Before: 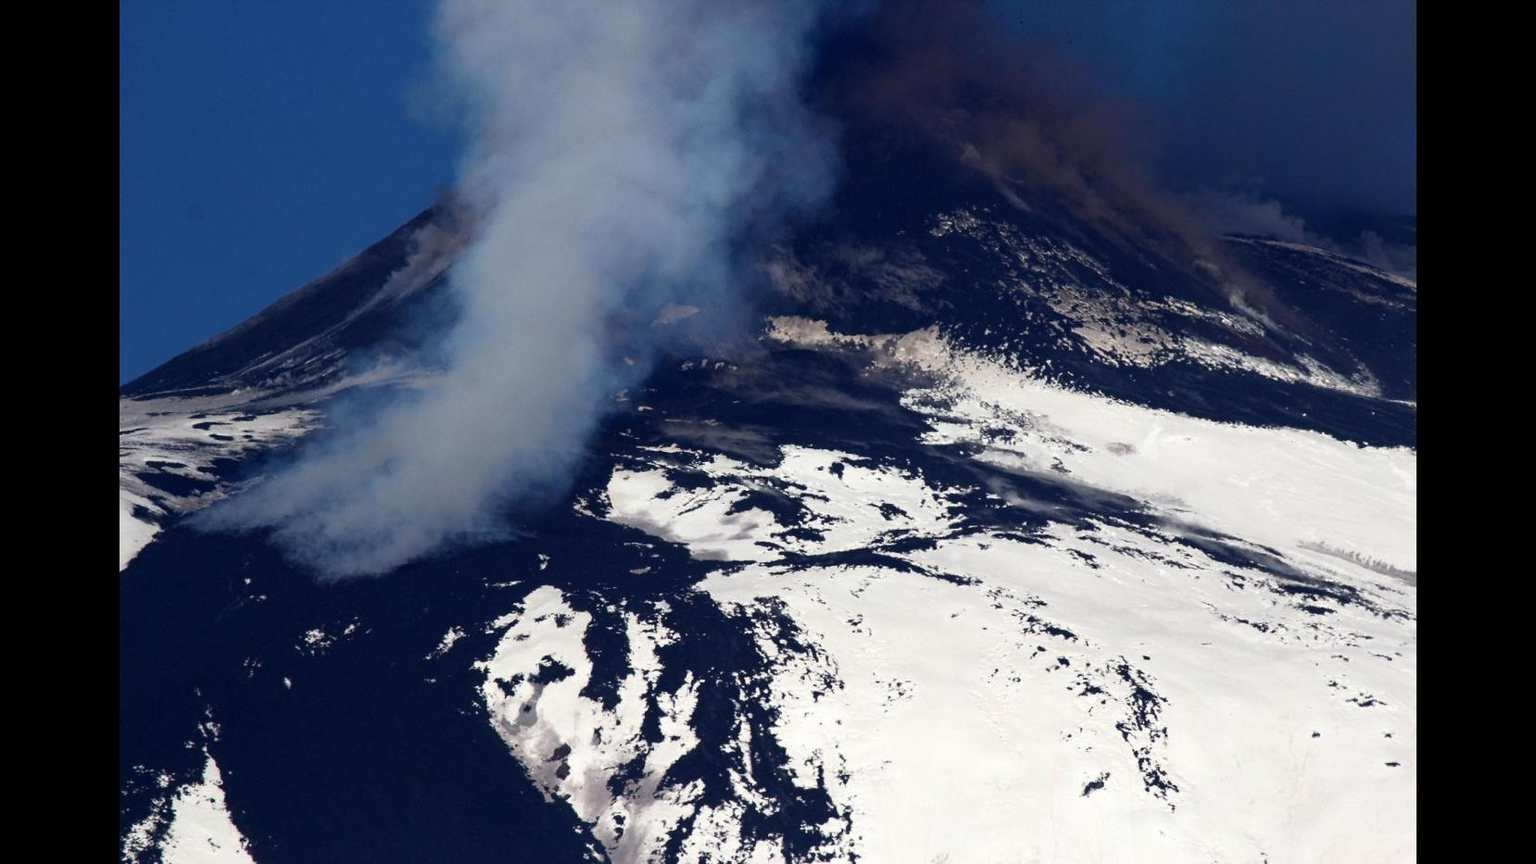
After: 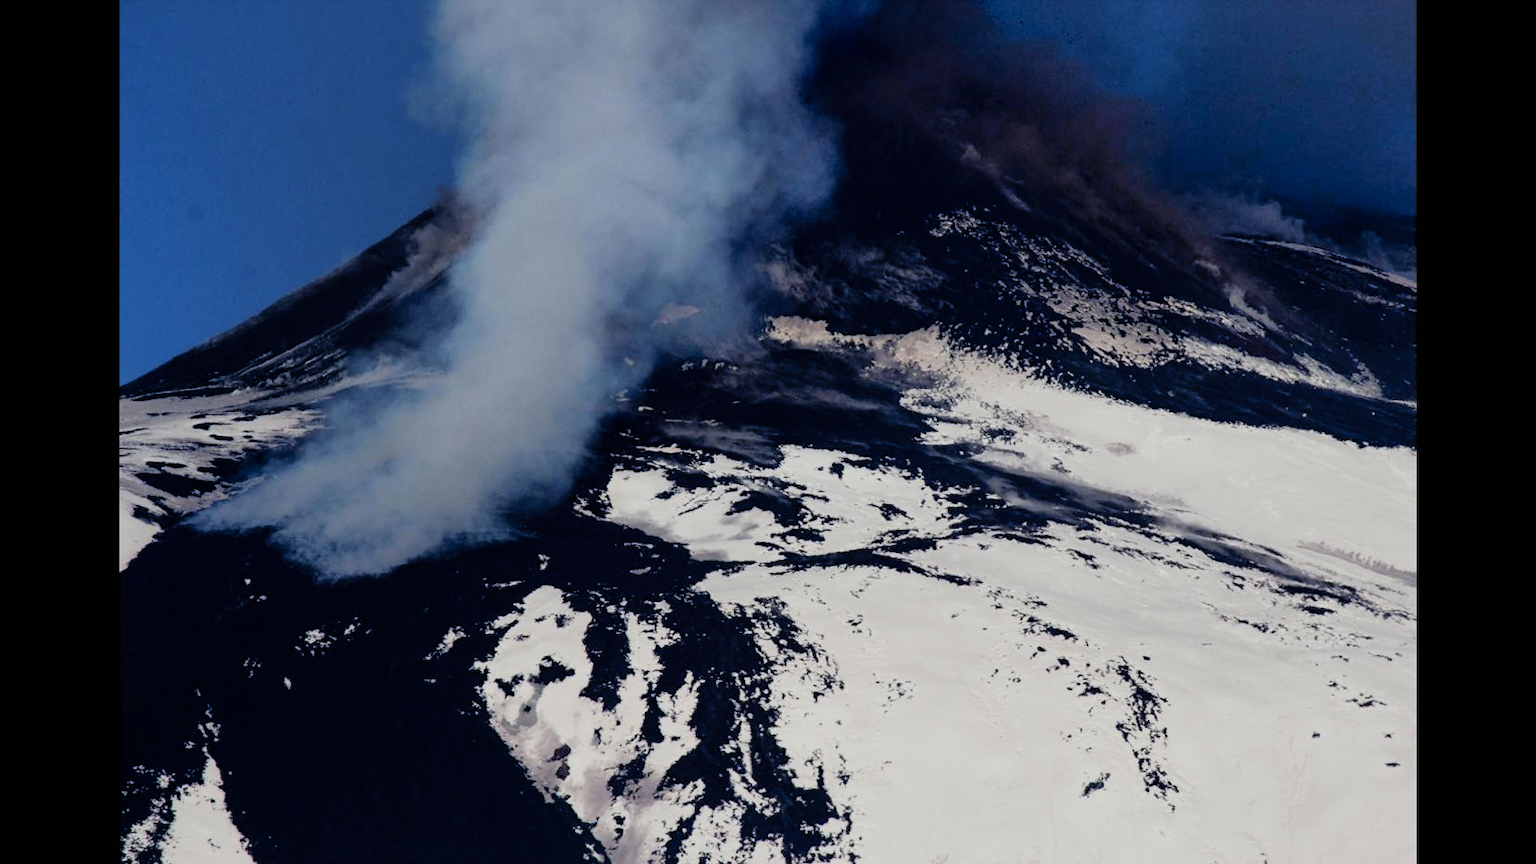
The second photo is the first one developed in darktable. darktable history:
filmic rgb: black relative exposure -5 EV, hardness 2.88, contrast 1.3
shadows and highlights: on, module defaults
